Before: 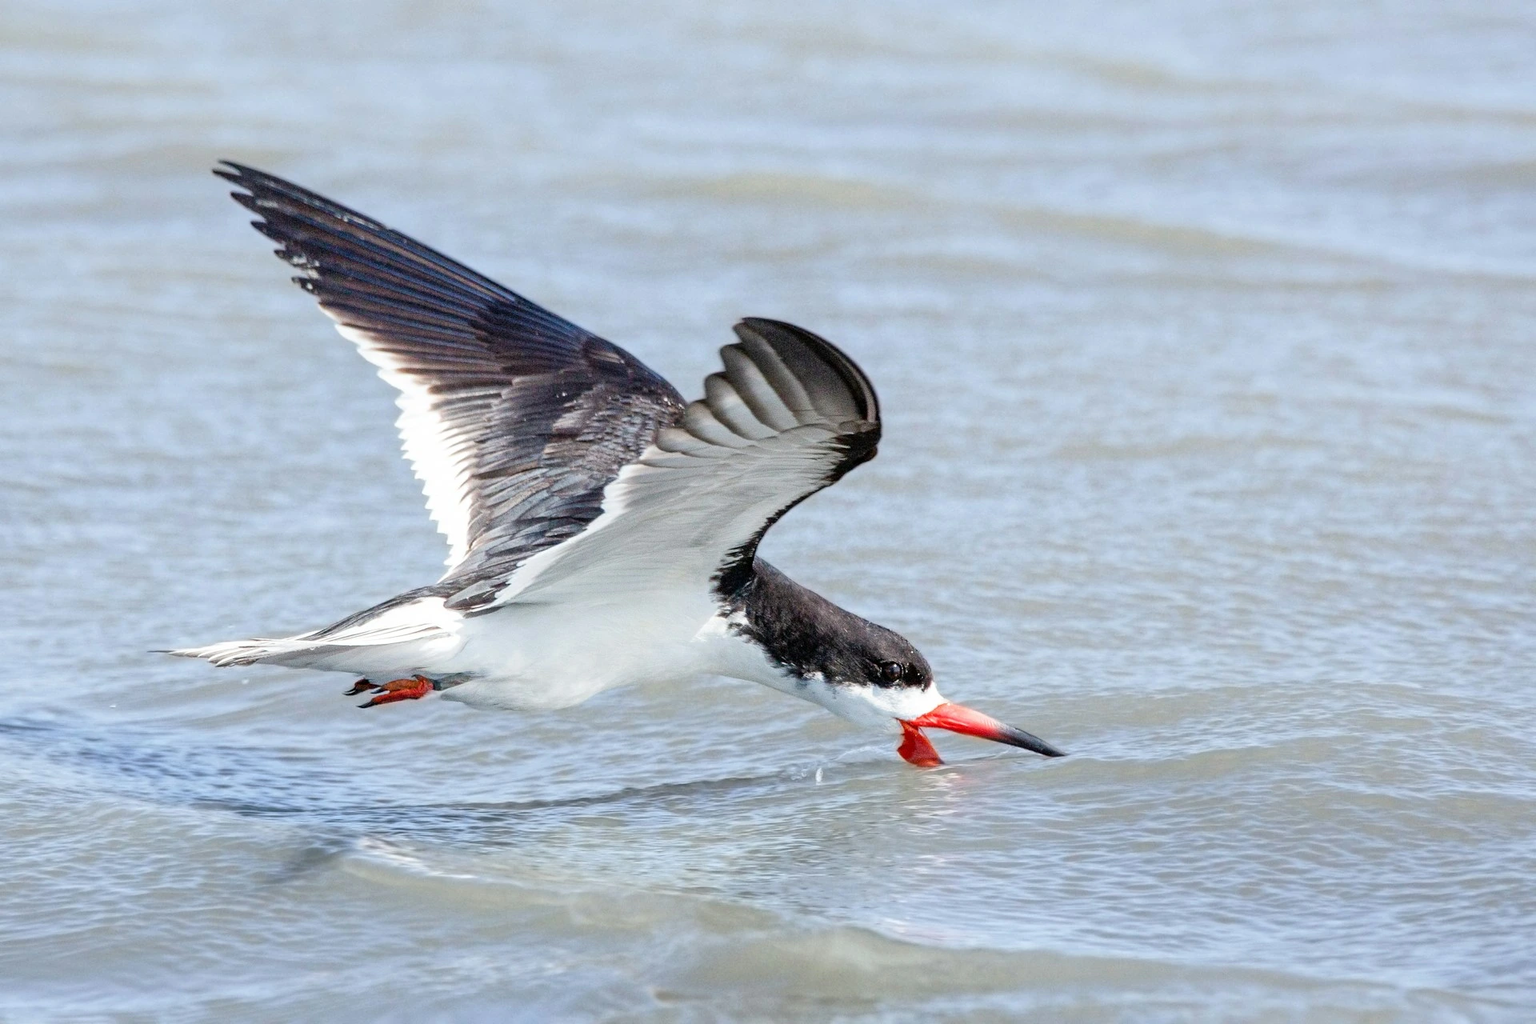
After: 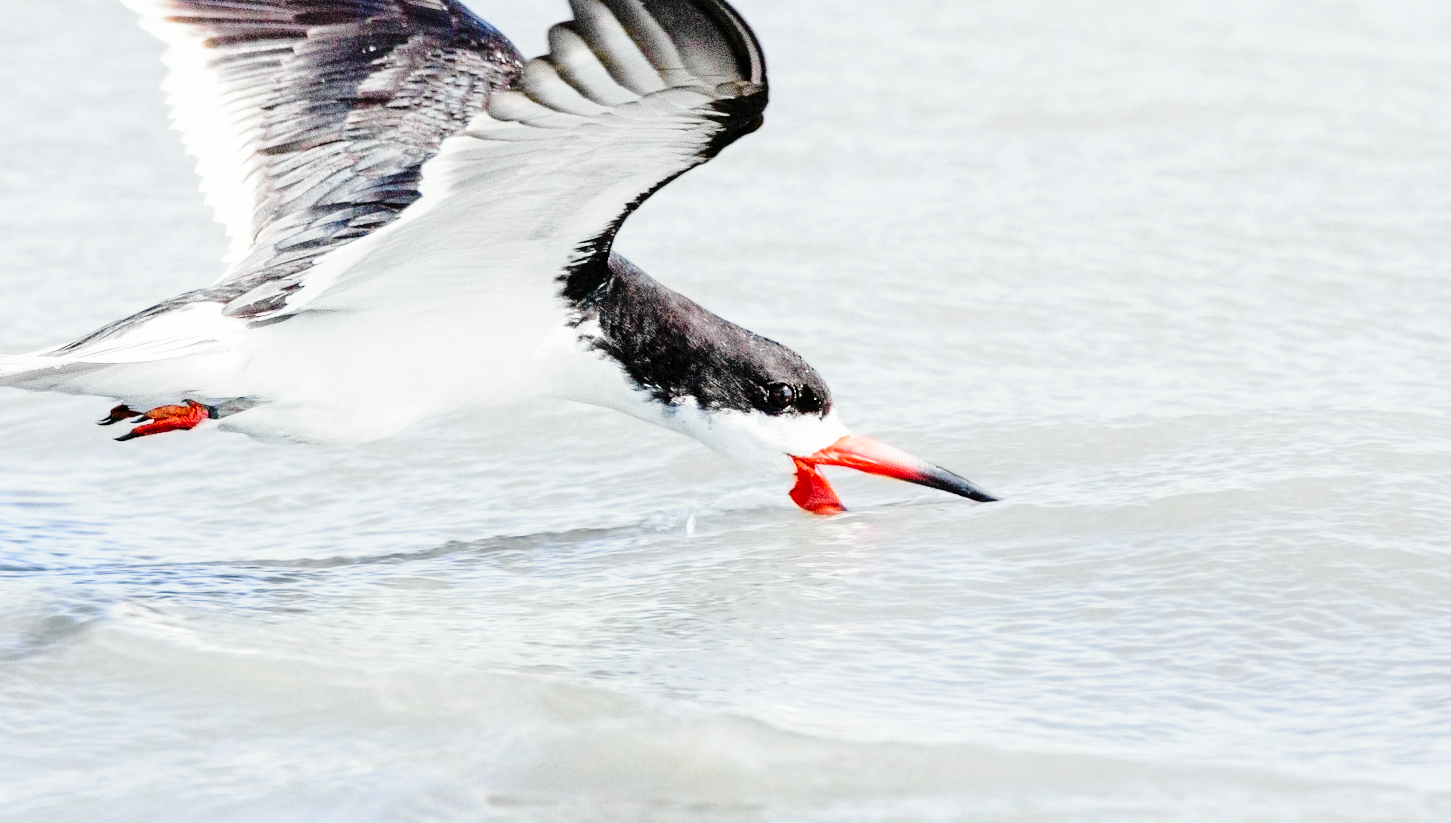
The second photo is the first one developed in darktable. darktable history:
tone curve: curves: ch0 [(0, 0) (0.037, 0.025) (0.131, 0.093) (0.275, 0.256) (0.476, 0.517) (0.607, 0.667) (0.691, 0.745) (0.789, 0.836) (0.911, 0.925) (0.997, 0.995)]; ch1 [(0, 0) (0.301, 0.3) (0.444, 0.45) (0.493, 0.495) (0.507, 0.503) (0.534, 0.533) (0.582, 0.58) (0.658, 0.693) (0.746, 0.77) (1, 1)]; ch2 [(0, 0) (0.246, 0.233) (0.36, 0.352) (0.415, 0.418) (0.476, 0.492) (0.502, 0.504) (0.525, 0.518) (0.539, 0.544) (0.586, 0.602) (0.634, 0.651) (0.706, 0.727) (0.853, 0.852) (1, 0.951)], color space Lab, independent channels, preserve colors none
crop and rotate: left 17.393%, top 34.726%, right 6.994%, bottom 0.914%
base curve: curves: ch0 [(0, 0) (0.028, 0.03) (0.121, 0.232) (0.46, 0.748) (0.859, 0.968) (1, 1)], preserve colors none
